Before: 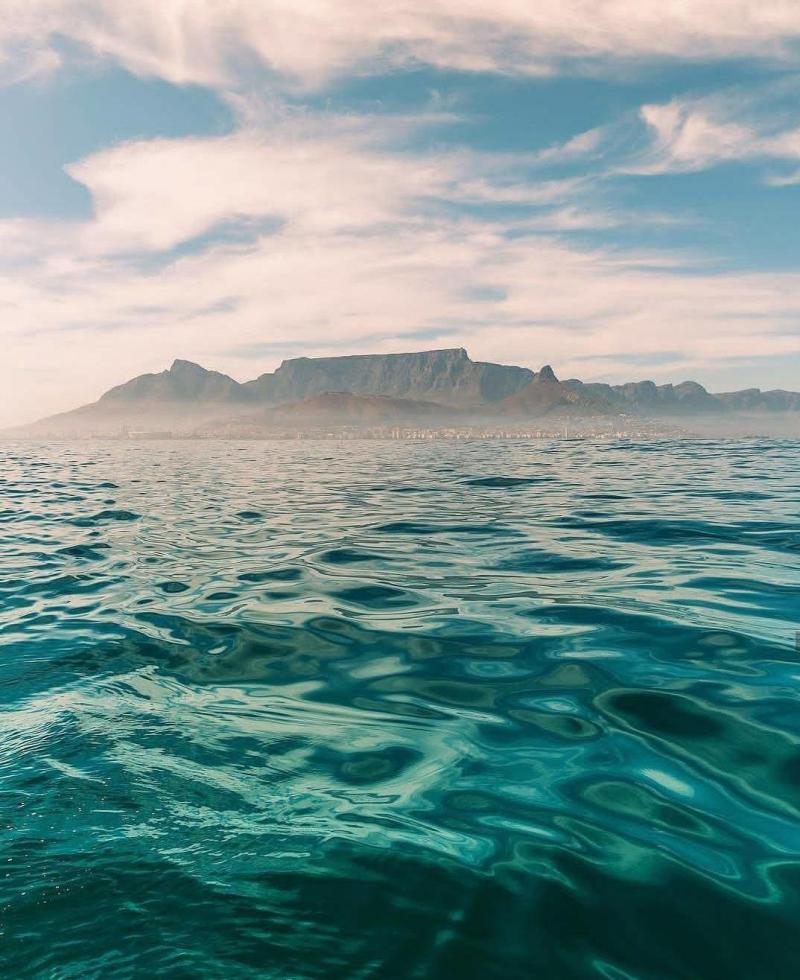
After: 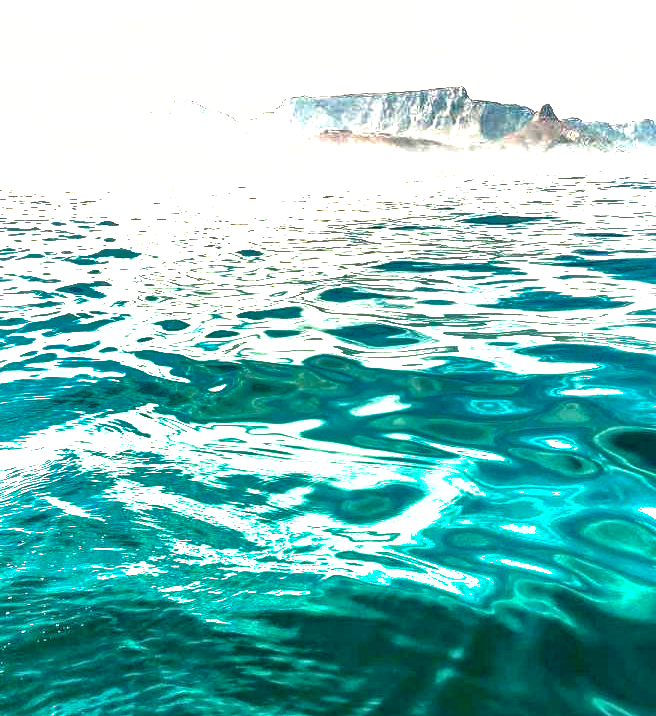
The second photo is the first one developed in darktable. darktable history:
crop: top 26.805%, right 17.964%
shadows and highlights: highlights -59.93
local contrast: highlights 60%, shadows 60%, detail 160%
exposure: black level correction 0.005, exposure 2.072 EV, compensate exposure bias true, compensate highlight preservation false
